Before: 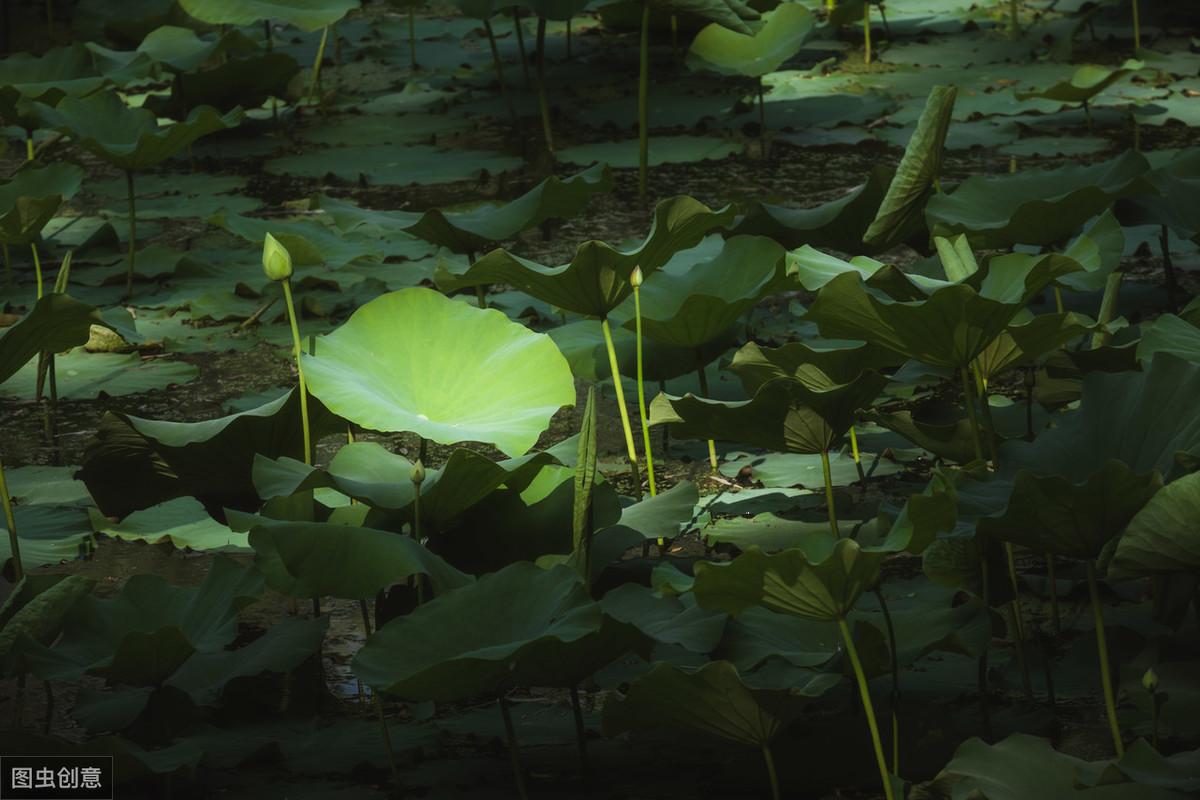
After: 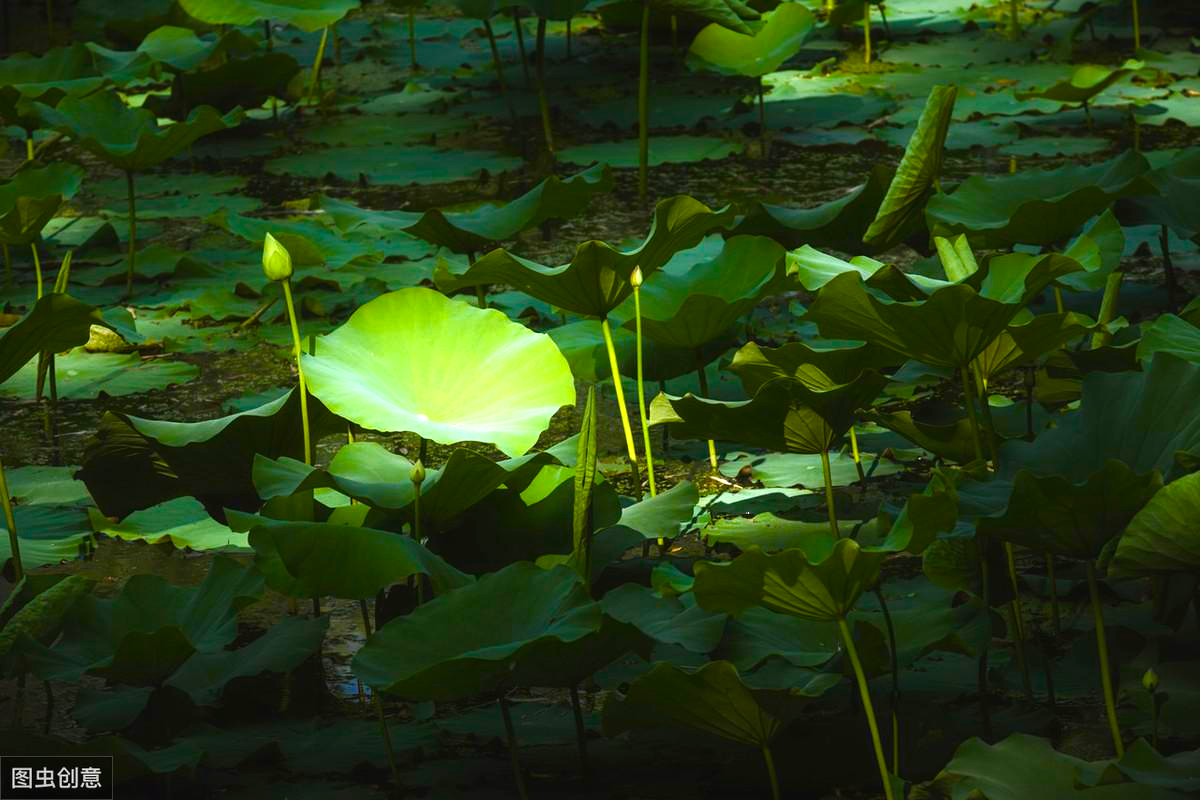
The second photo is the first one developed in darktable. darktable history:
color zones: curves: ch1 [(0, 0.469) (0.001, 0.469) (0.12, 0.446) (0.248, 0.469) (0.5, 0.5) (0.748, 0.5) (0.999, 0.469) (1, 0.469)]
color balance rgb: shadows lift › chroma 1.262%, shadows lift › hue 260.38°, perceptual saturation grading › global saturation 54.612%, perceptual saturation grading › highlights -50.192%, perceptual saturation grading › mid-tones 40.012%, perceptual saturation grading › shadows 30.511%, perceptual brilliance grading › global brilliance 9.503%, global vibrance 25.028%, contrast 10.151%
exposure: exposure 0.364 EV, compensate highlight preservation false
